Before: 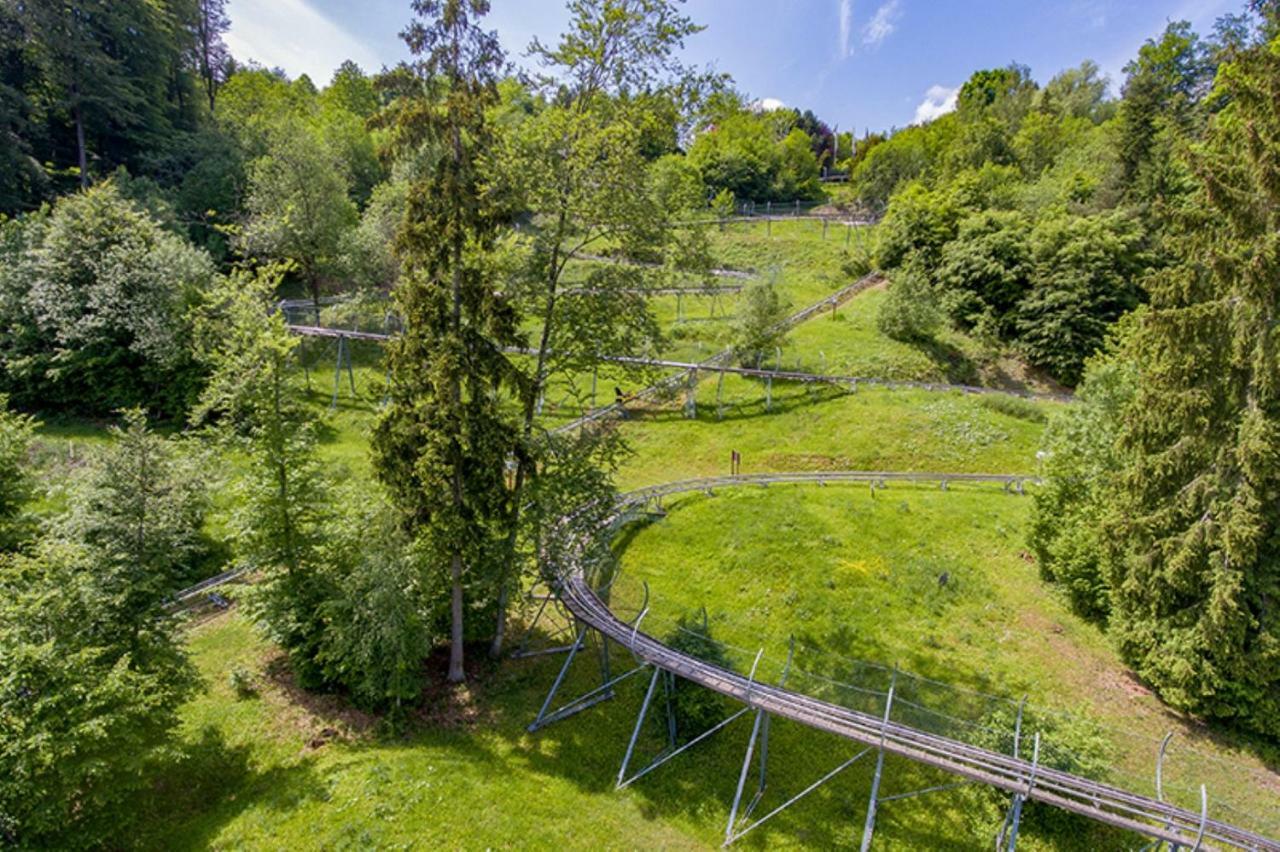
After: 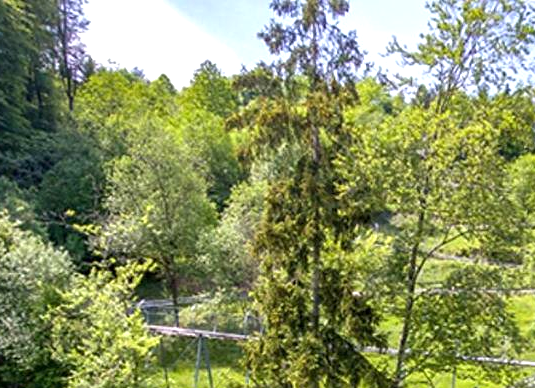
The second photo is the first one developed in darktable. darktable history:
crop and rotate: left 11.036%, top 0.107%, right 47.153%, bottom 54.293%
exposure: exposure 0.749 EV, compensate highlight preservation false
sharpen: amount 0.207
base curve: curves: ch0 [(0, 0) (0.989, 0.992)], preserve colors none
